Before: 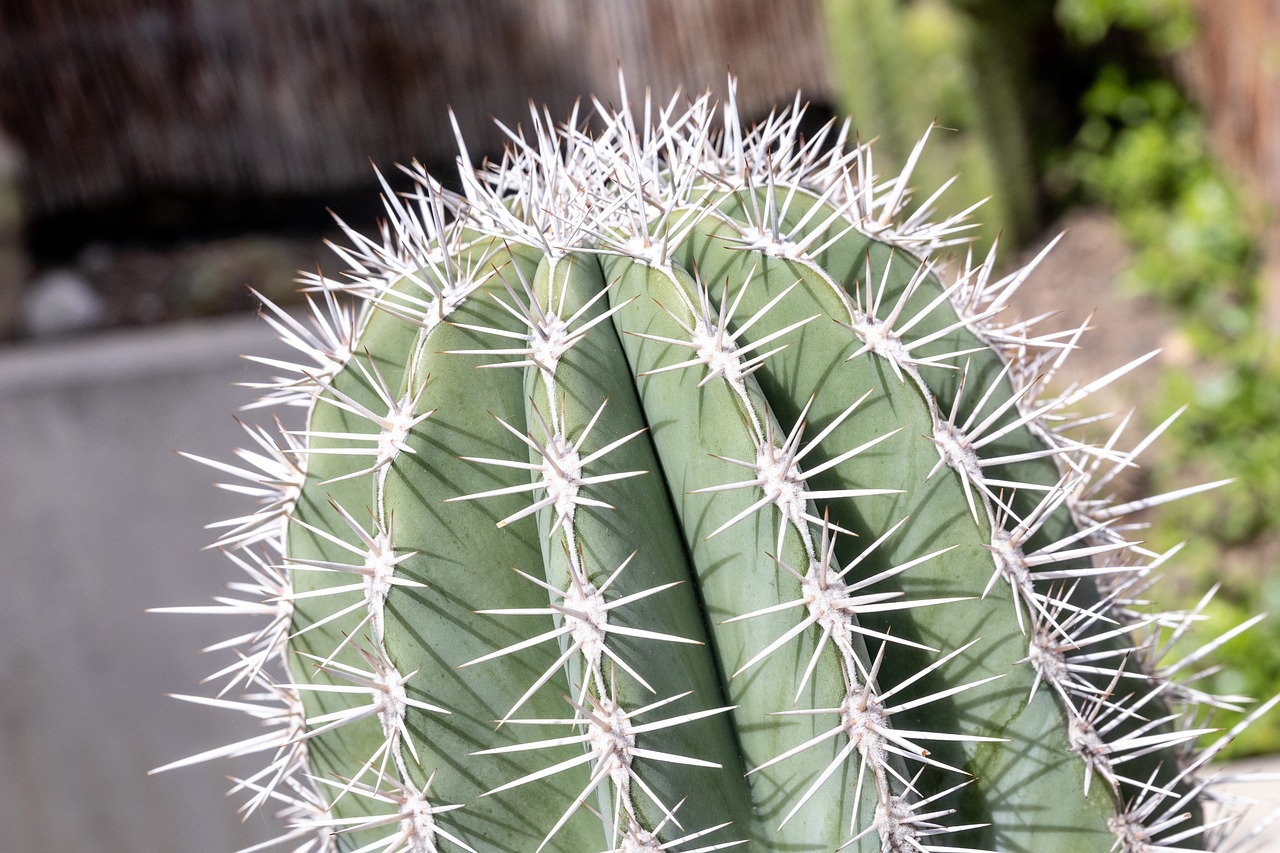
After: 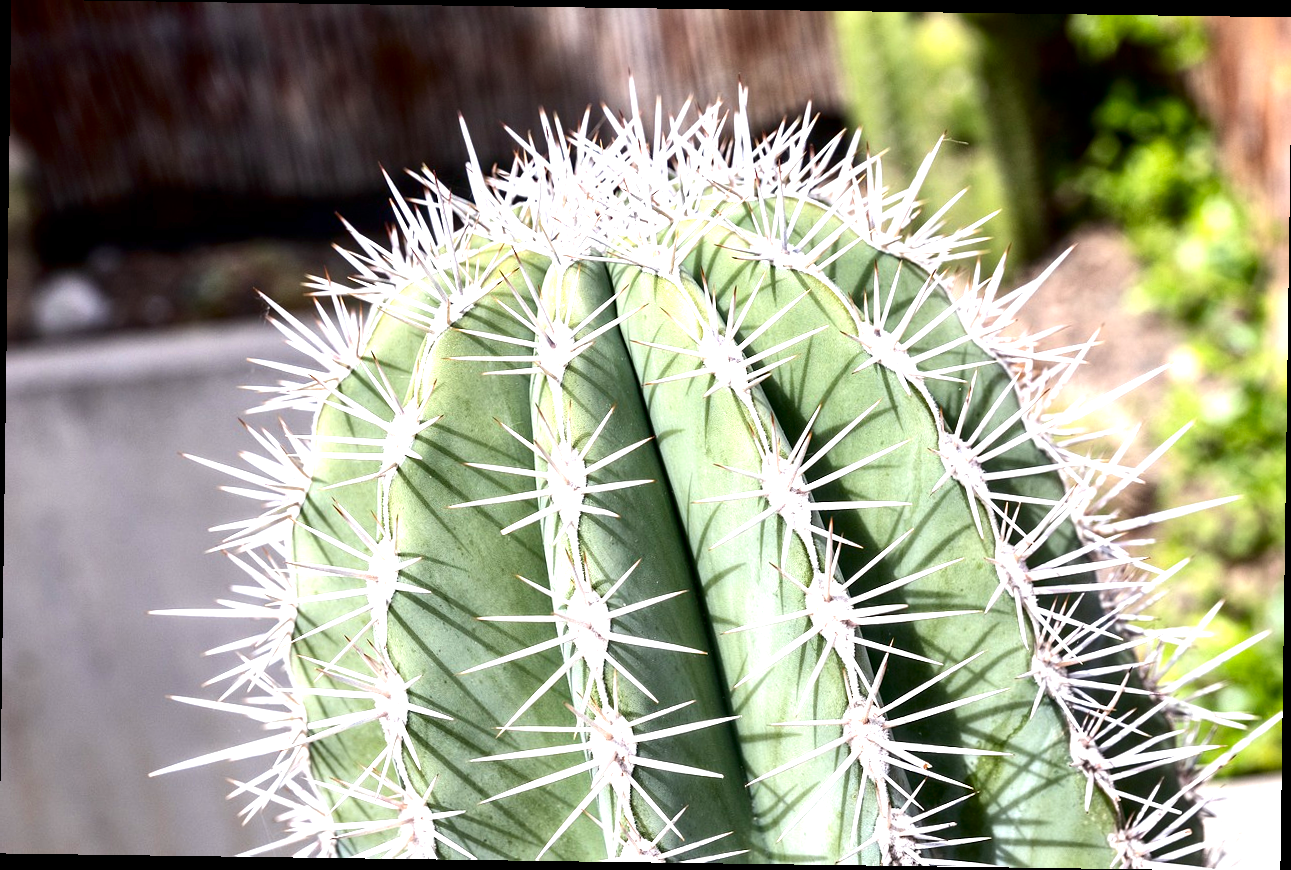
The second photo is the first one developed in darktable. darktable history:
exposure: black level correction 0.001, exposure 0.955 EV, compensate exposure bias true, compensate highlight preservation false
rotate and perspective: rotation 0.8°, automatic cropping off
contrast brightness saturation: contrast 0.1, brightness -0.26, saturation 0.14
